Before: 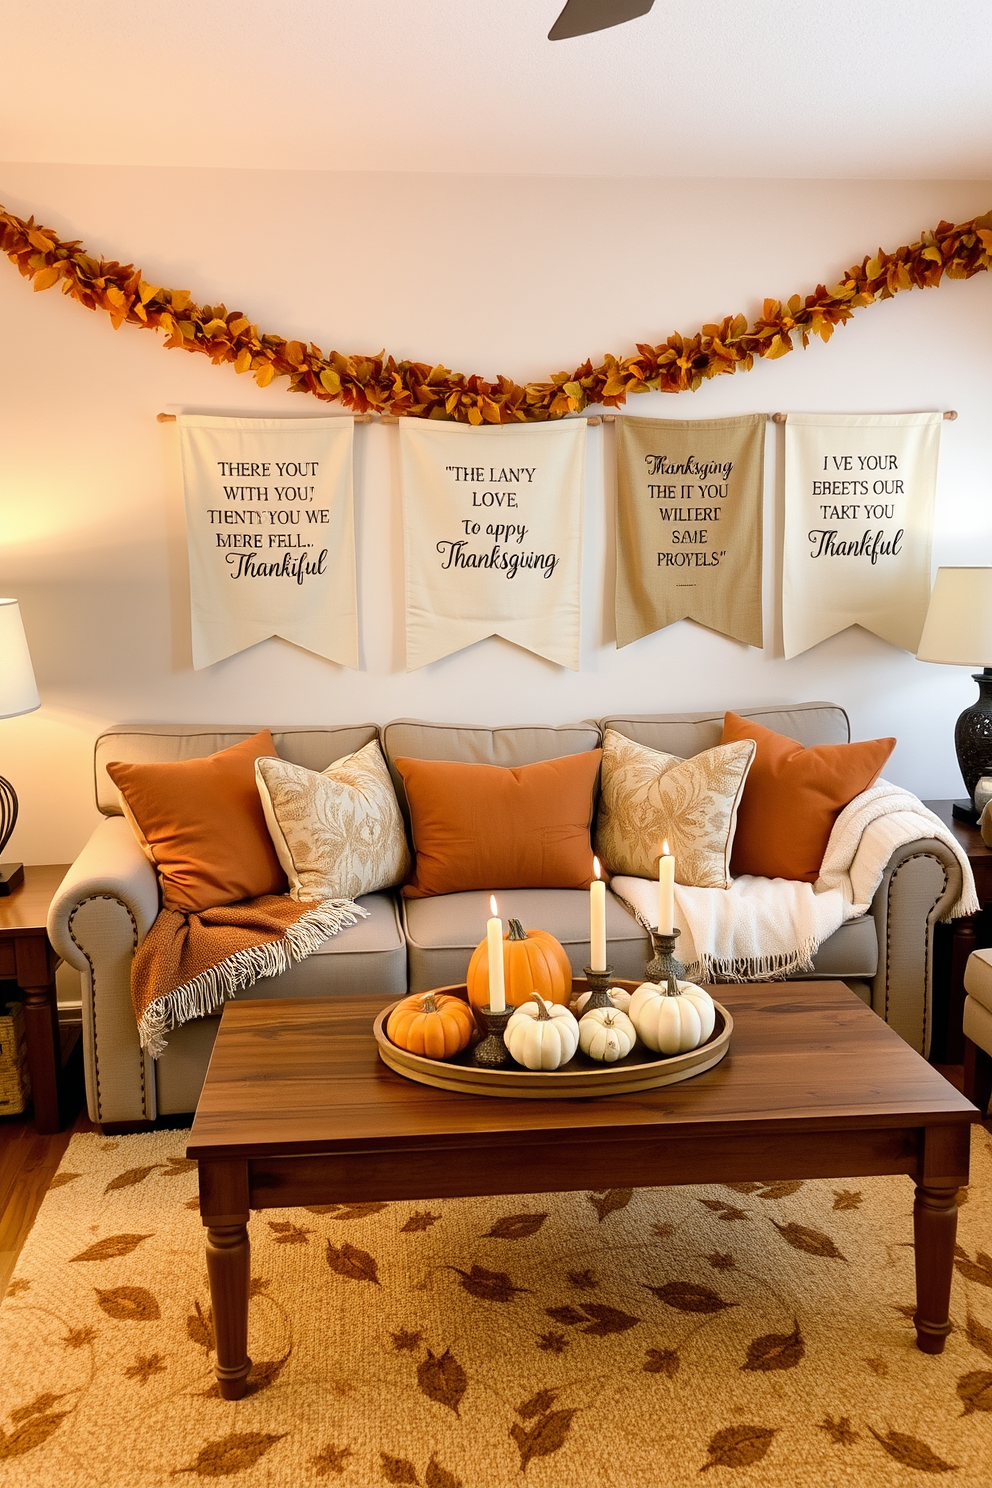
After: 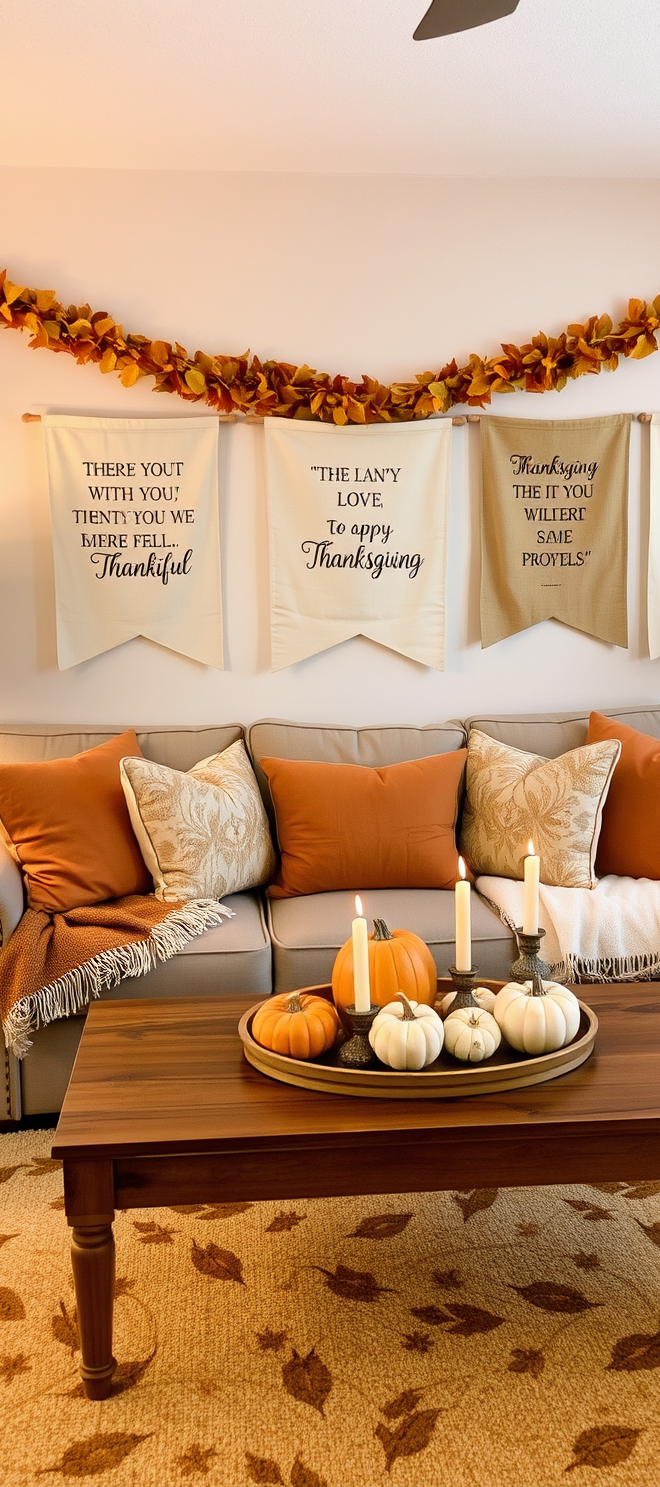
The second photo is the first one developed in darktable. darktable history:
crop and rotate: left 13.746%, right 19.689%
